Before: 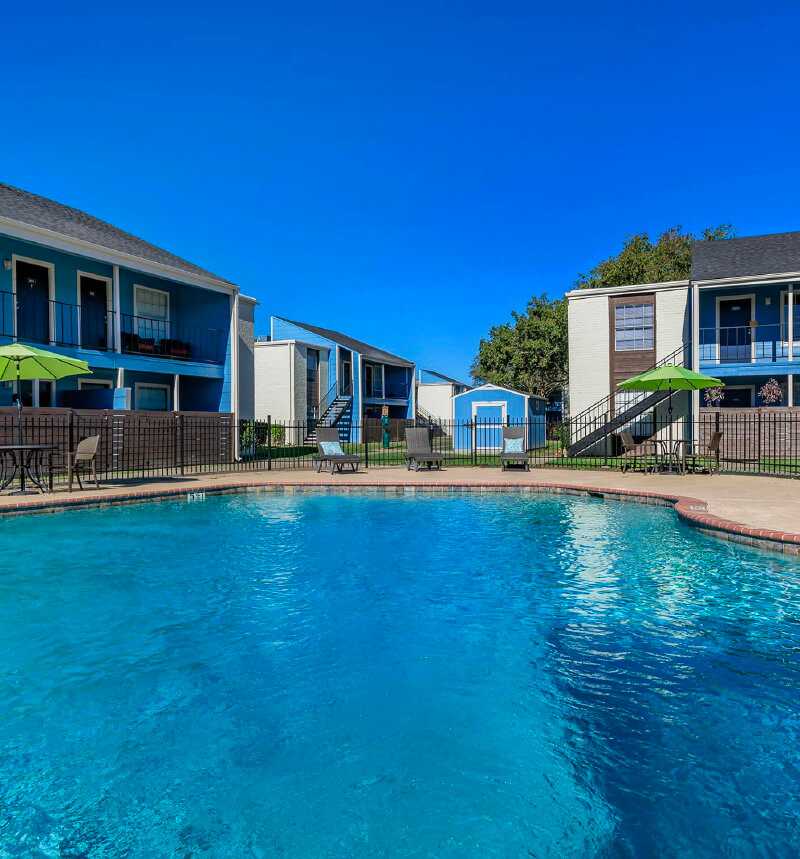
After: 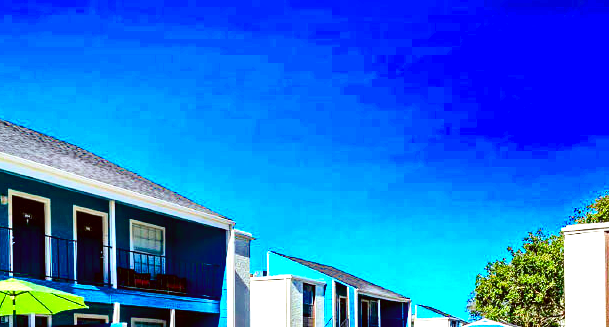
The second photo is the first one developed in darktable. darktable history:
exposure: exposure 1.215 EV, compensate highlight preservation false
crop: left 0.581%, top 7.638%, right 23.188%, bottom 54.274%
color correction: highlights a* -0.506, highlights b* 0.152, shadows a* 4.57, shadows b* 20.44
local contrast: highlights 107%, shadows 100%, detail 119%, midtone range 0.2
color balance rgb: shadows lift › chroma 3.318%, shadows lift › hue 280.06°, perceptual saturation grading › global saturation 35.079%, perceptual saturation grading › highlights -29.822%, perceptual saturation grading › shadows 34.954%, perceptual brilliance grading › highlights 8.096%, perceptual brilliance grading › mid-tones 3.203%, perceptual brilliance grading › shadows 2.188%, saturation formula JzAzBz (2021)
contrast brightness saturation: contrast 0.229, brightness 0.109, saturation 0.287
